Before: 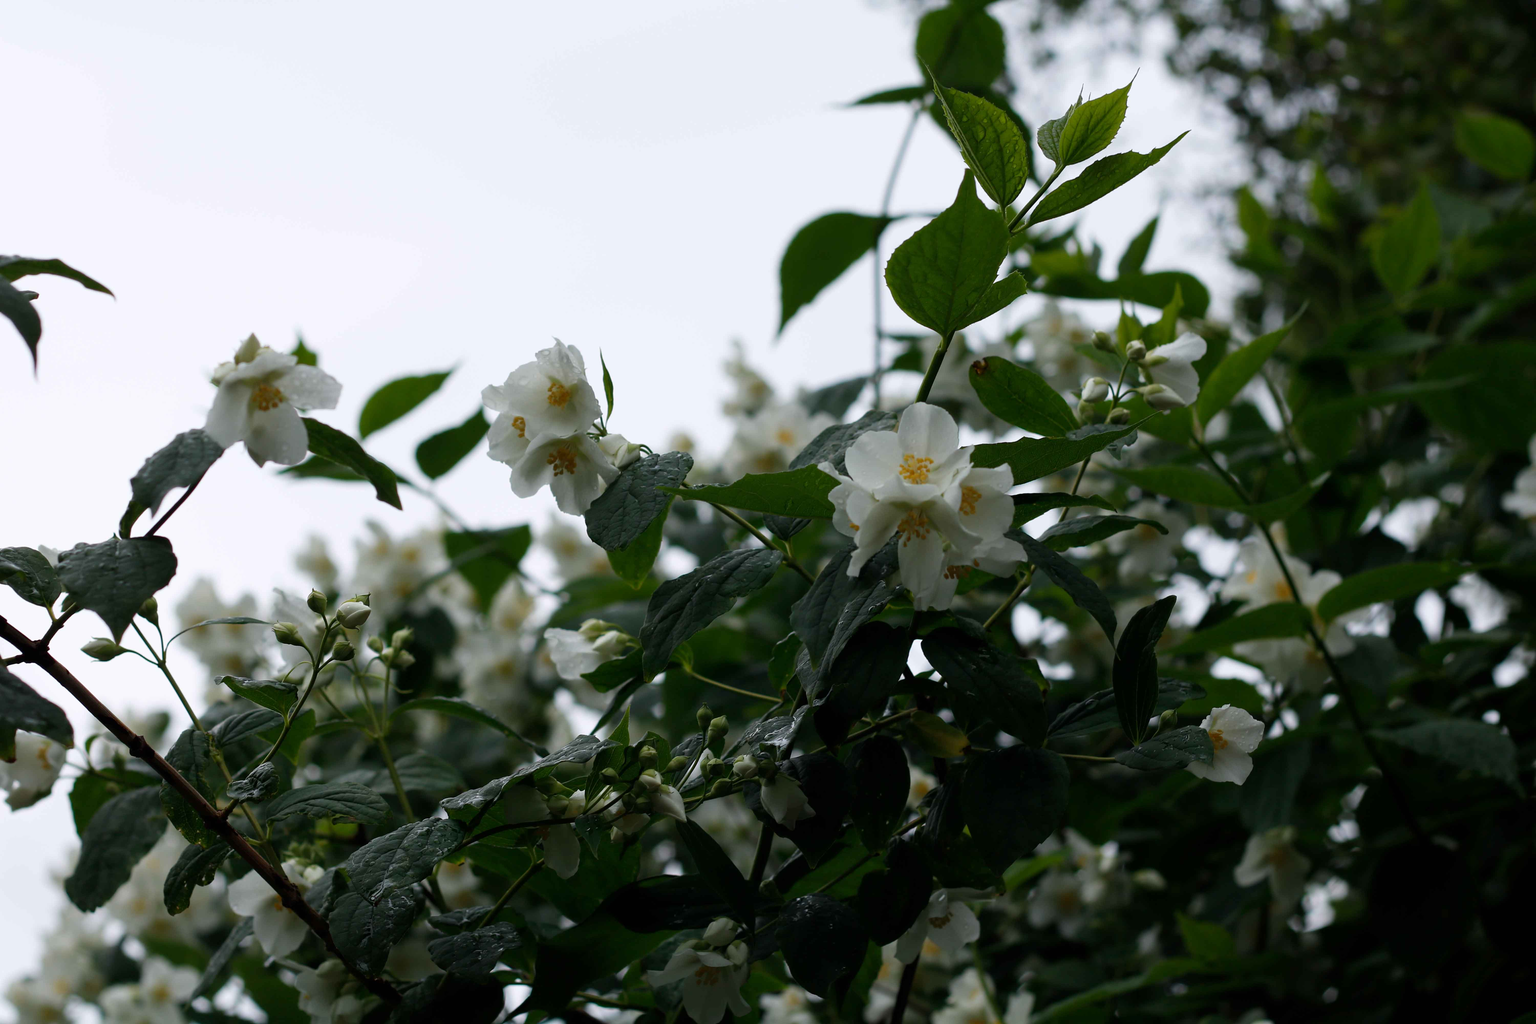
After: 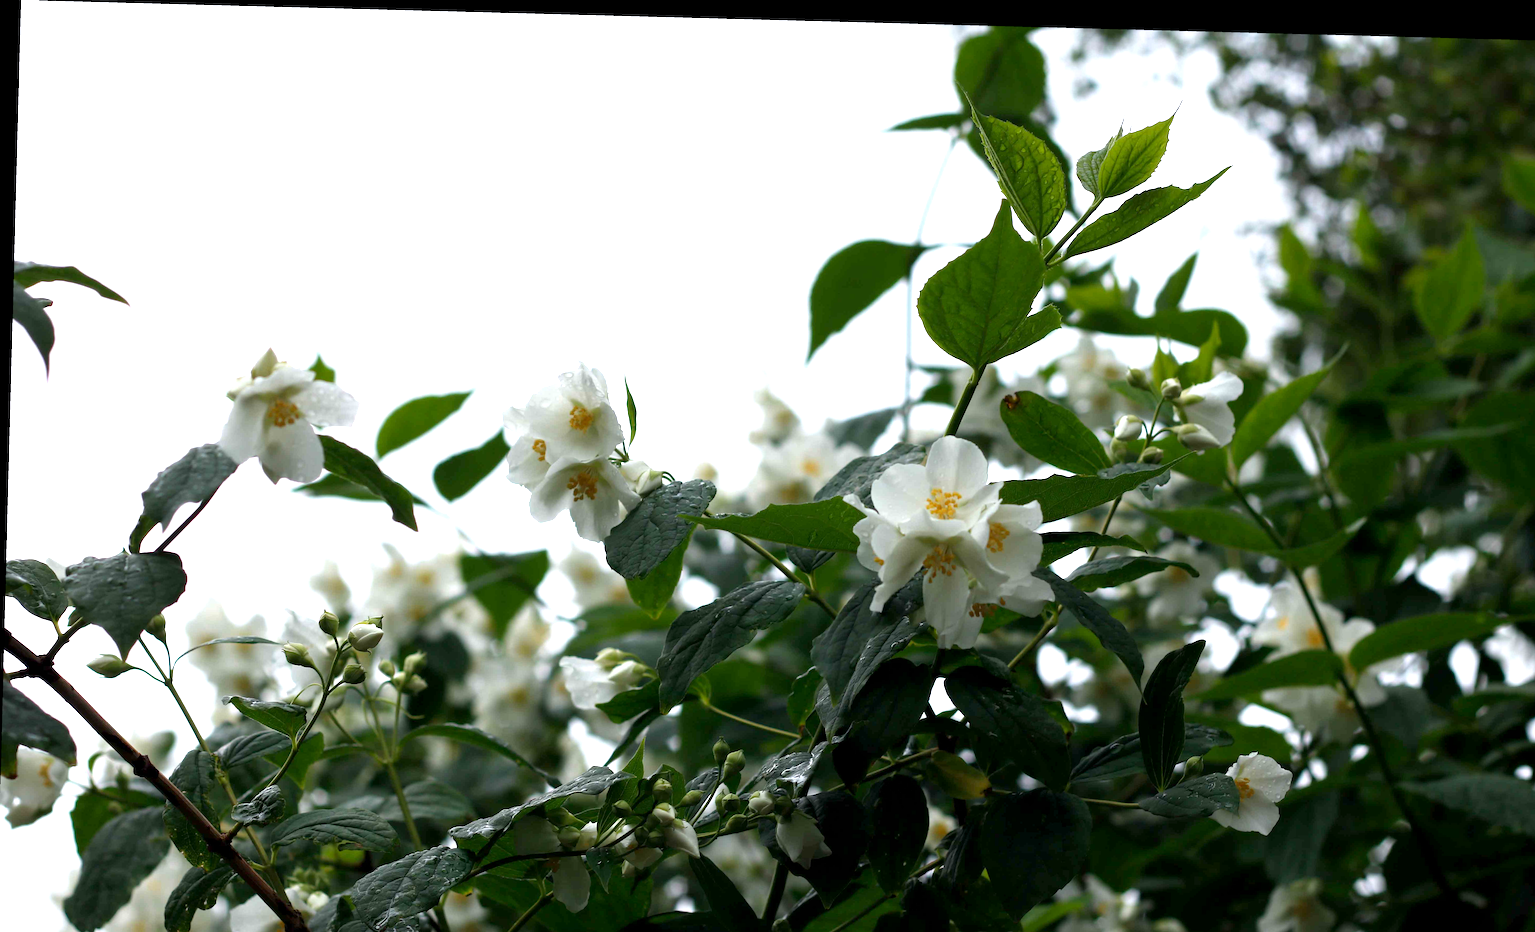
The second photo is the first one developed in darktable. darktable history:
exposure: black level correction 0.001, exposure 1.05 EV, compensate exposure bias true, compensate highlight preservation false
crop and rotate: angle 0.2°, left 0.275%, right 3.127%, bottom 14.18%
rotate and perspective: rotation 1.72°, automatic cropping off
